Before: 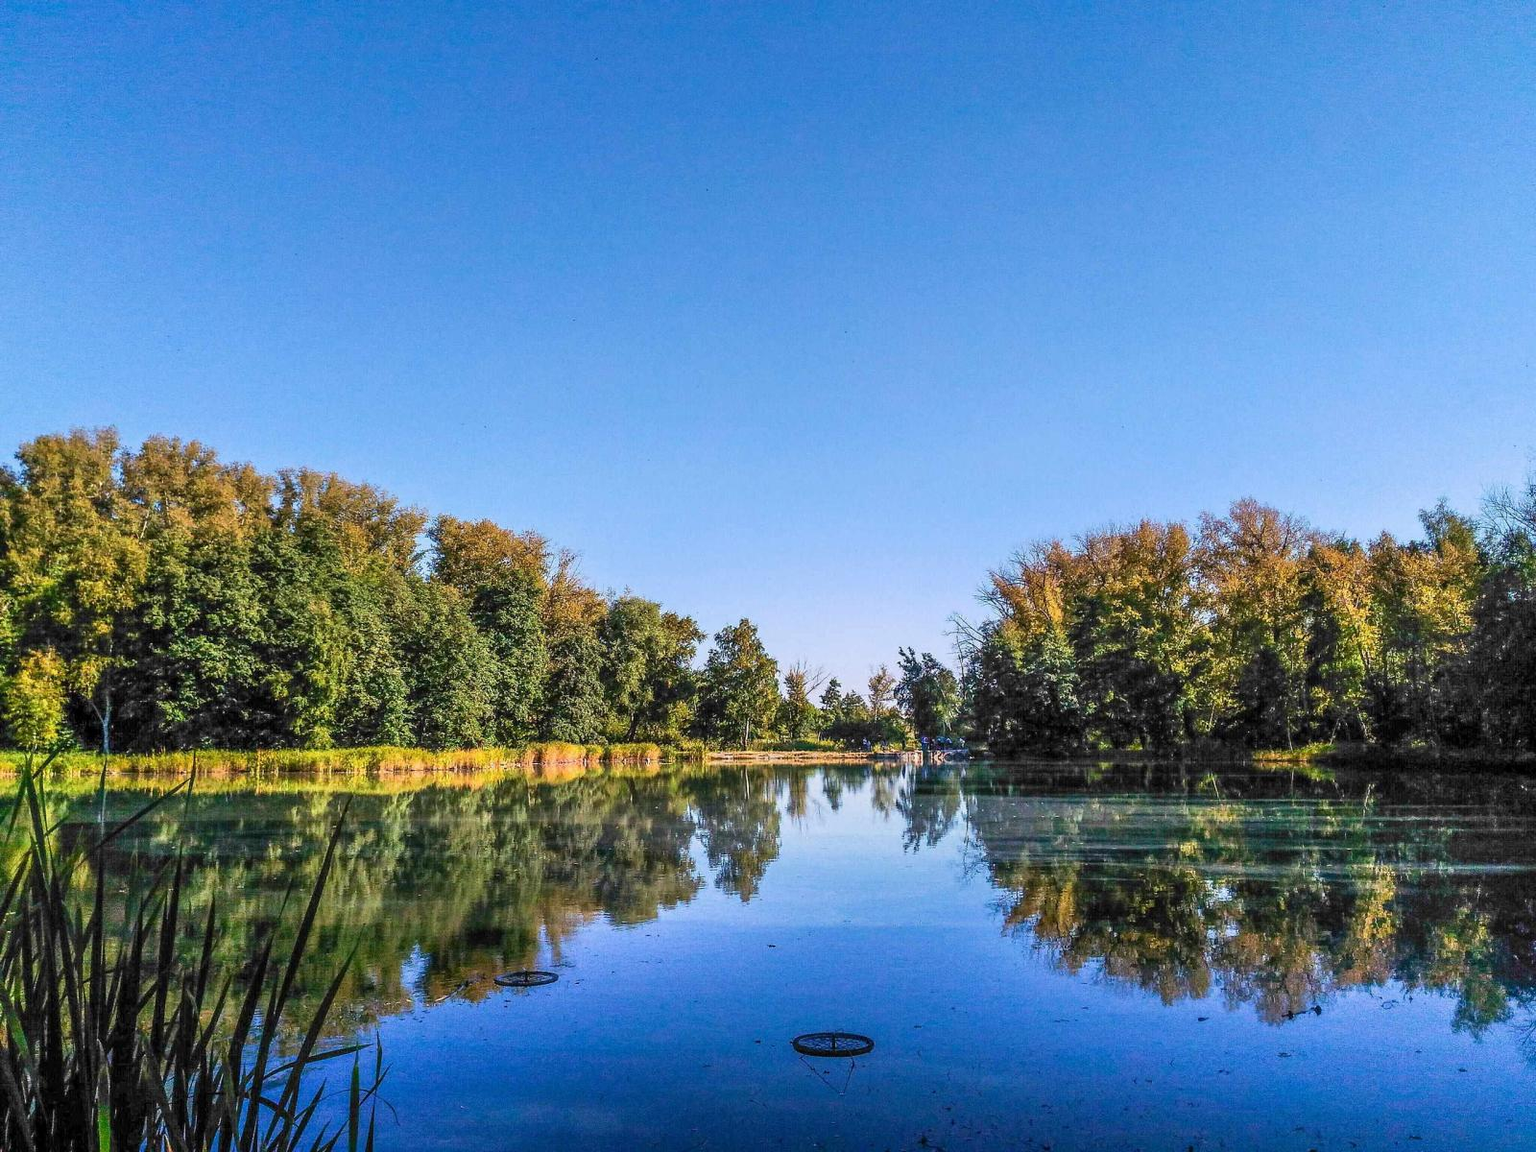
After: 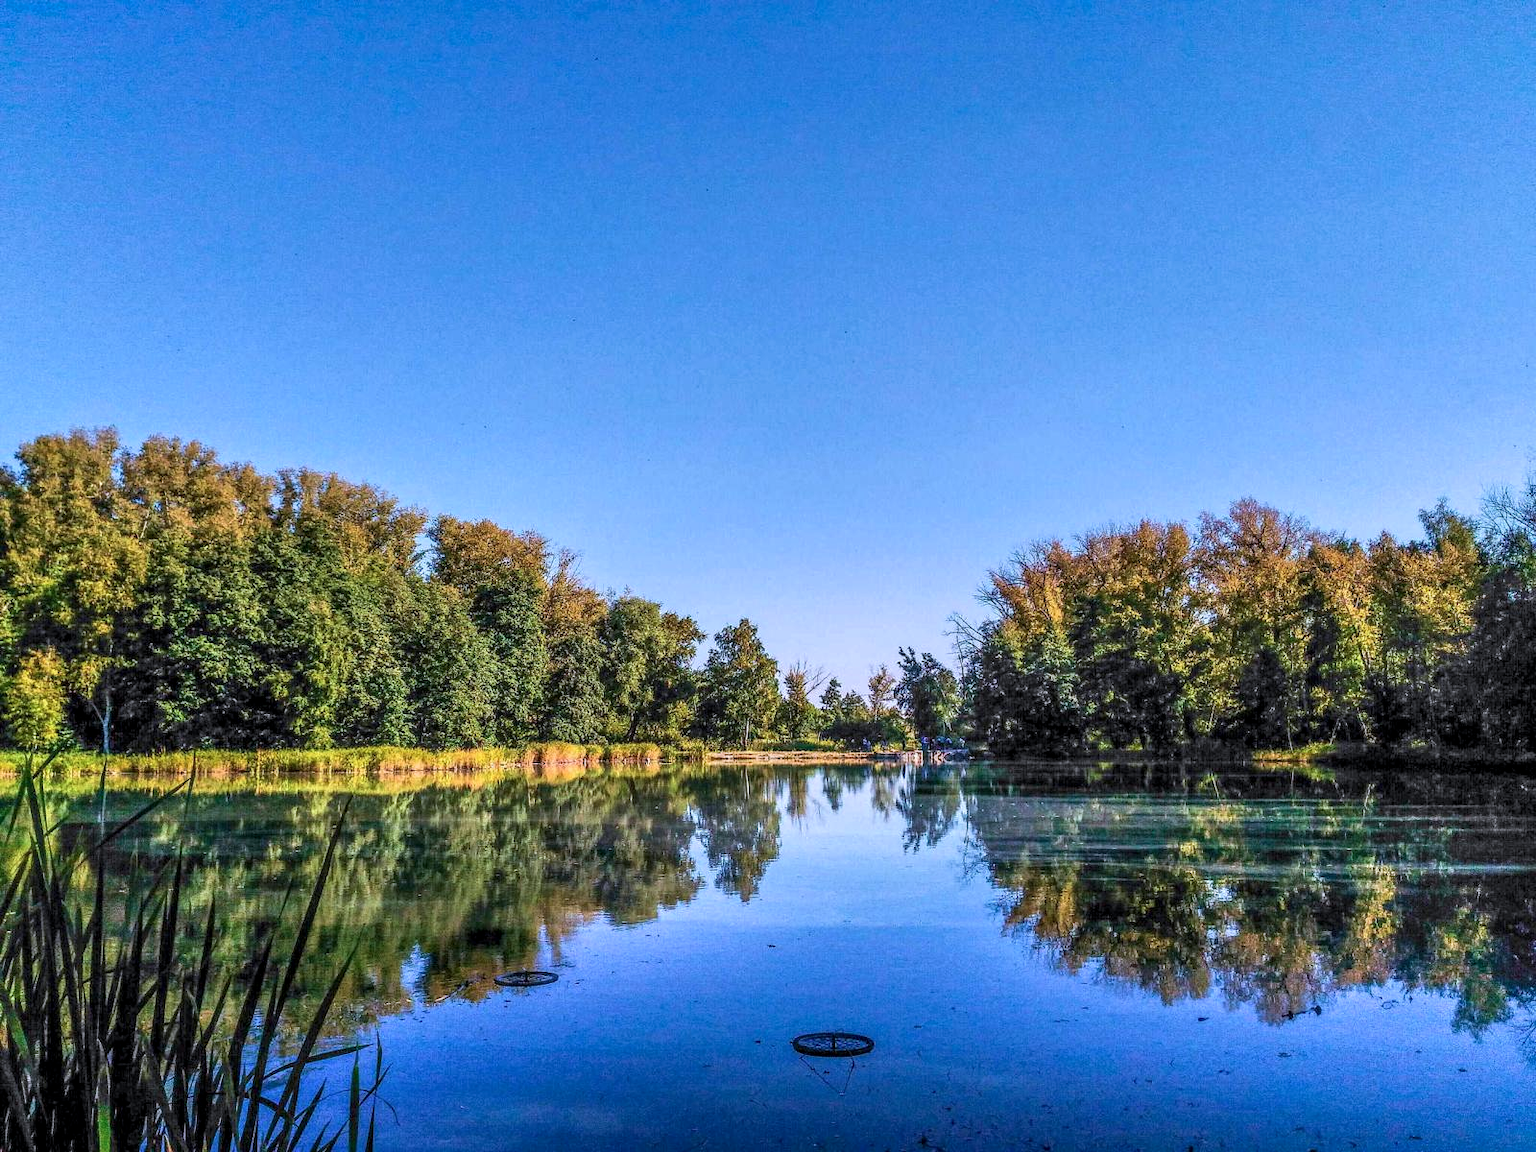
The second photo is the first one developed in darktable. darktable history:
color calibration: illuminant as shot in camera, x 0.358, y 0.373, temperature 4628.91 K
velvia: strength 15.51%
local contrast: on, module defaults
shadows and highlights: shadows 22.12, highlights -49.2, soften with gaussian
